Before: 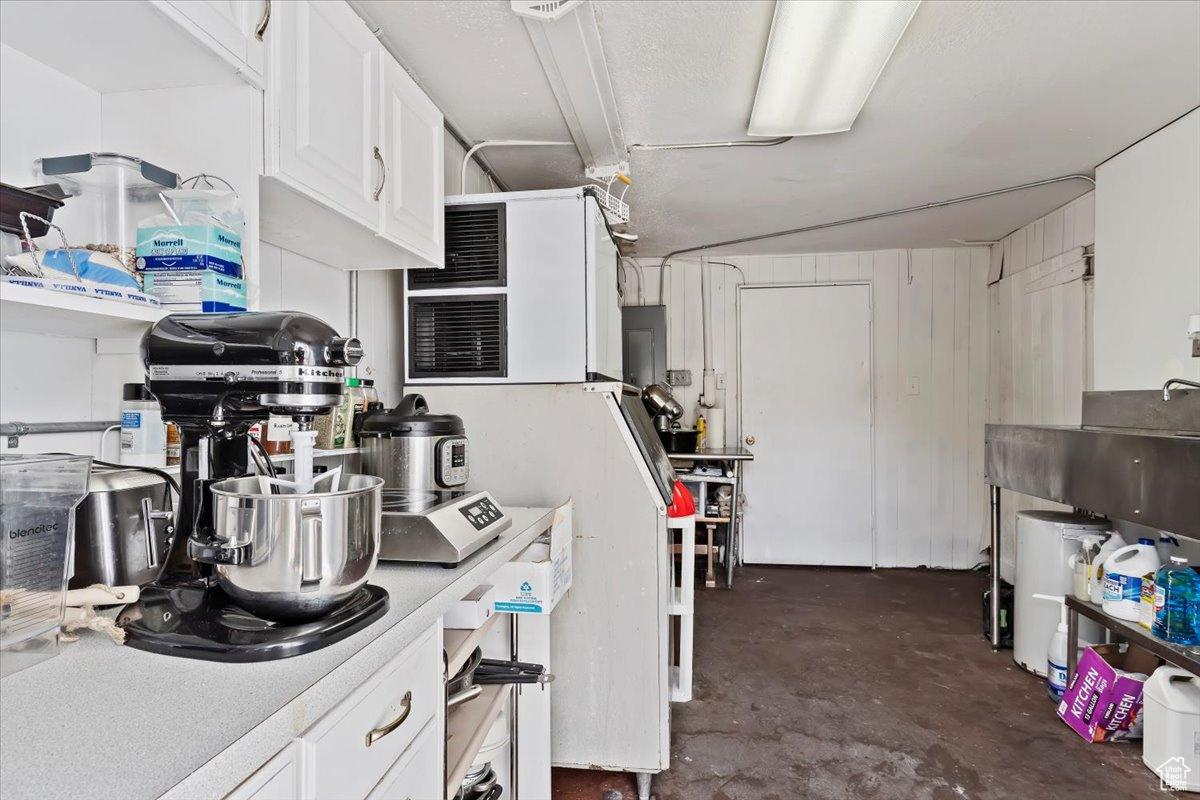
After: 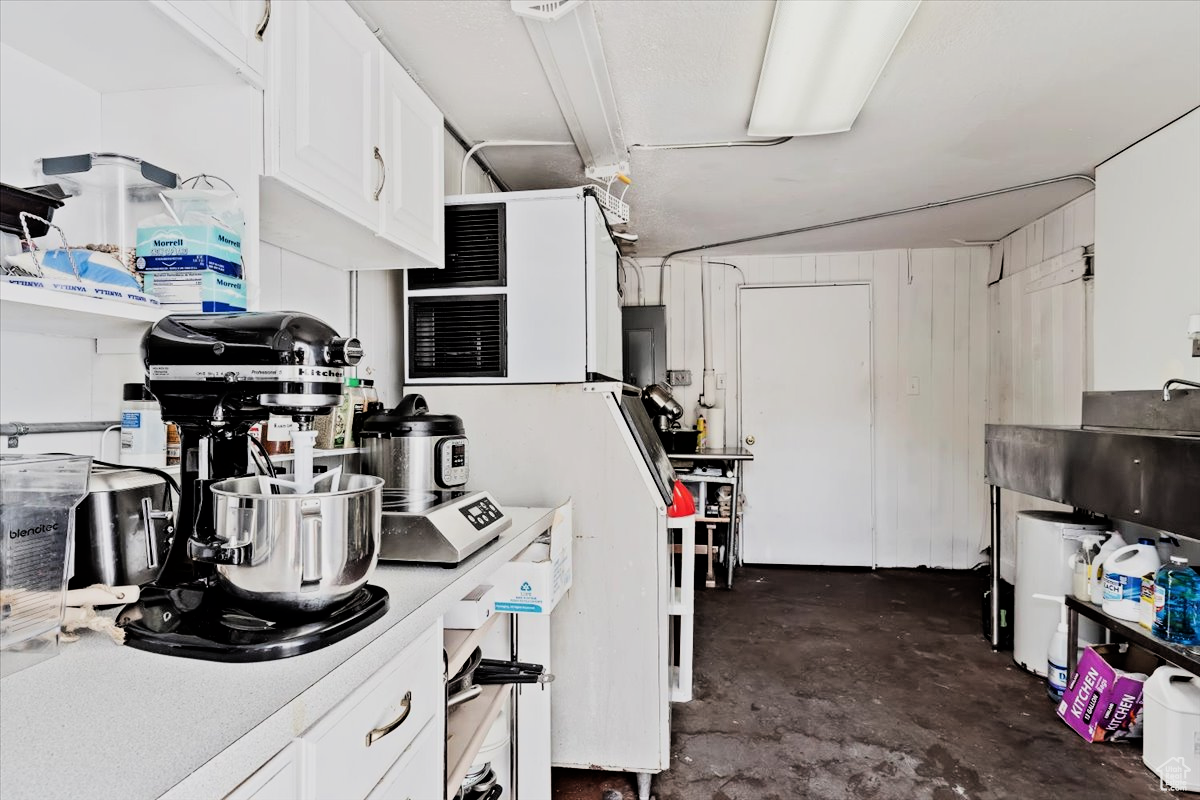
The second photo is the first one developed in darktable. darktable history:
filmic rgb: black relative exposure -5.04 EV, white relative exposure 3.99 EV, threshold 3.04 EV, hardness 2.9, contrast 1.511, enable highlight reconstruction true
